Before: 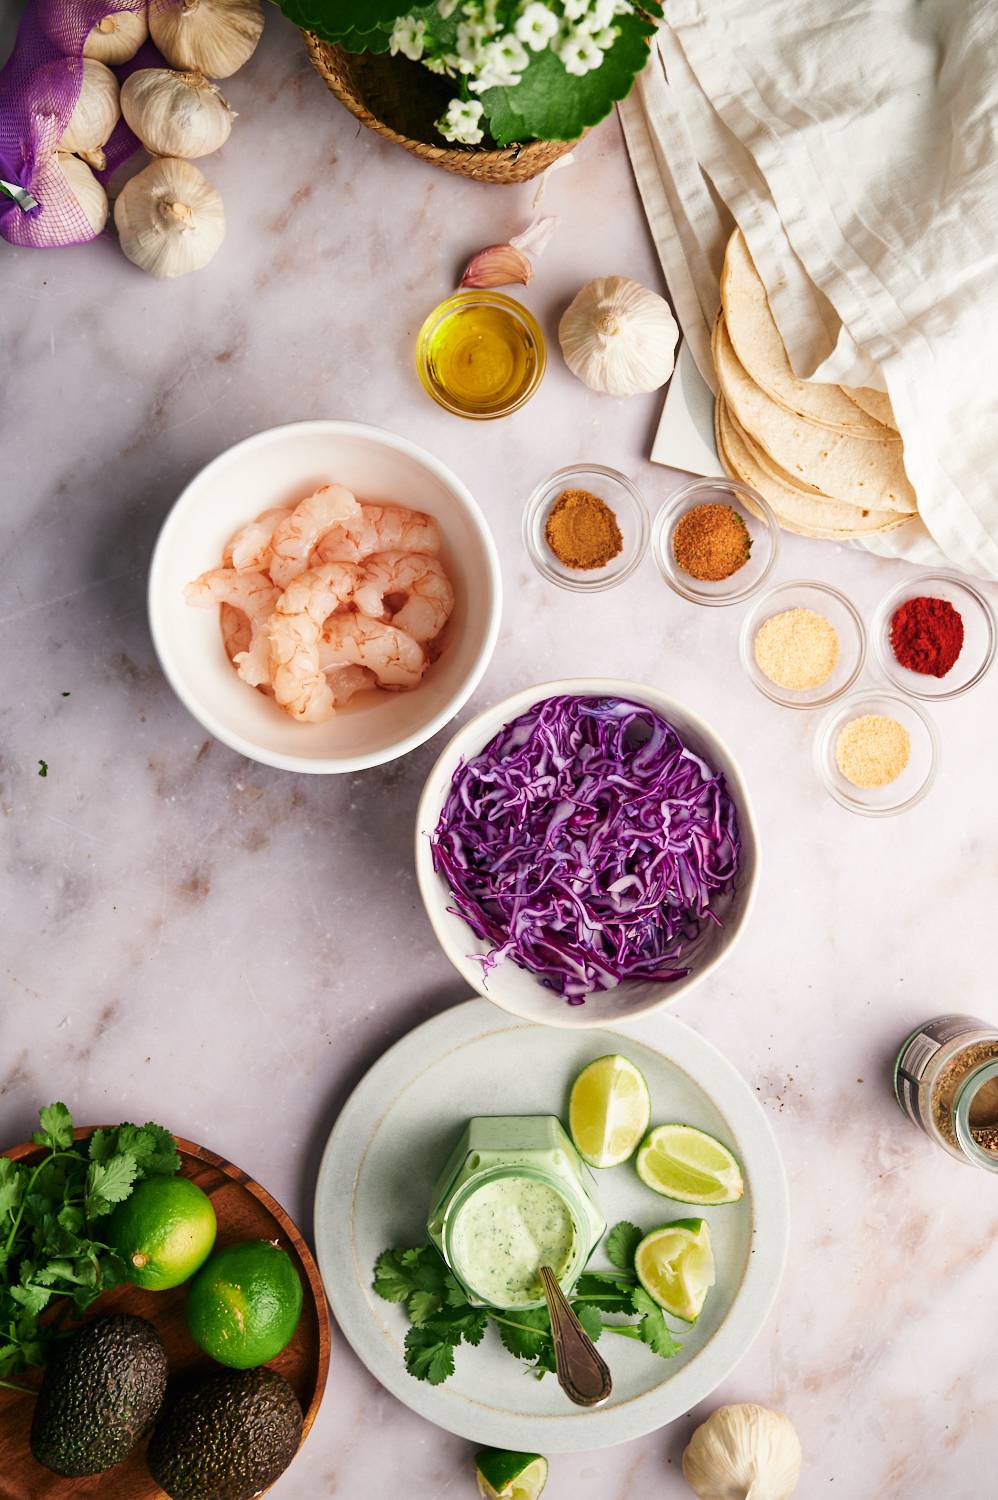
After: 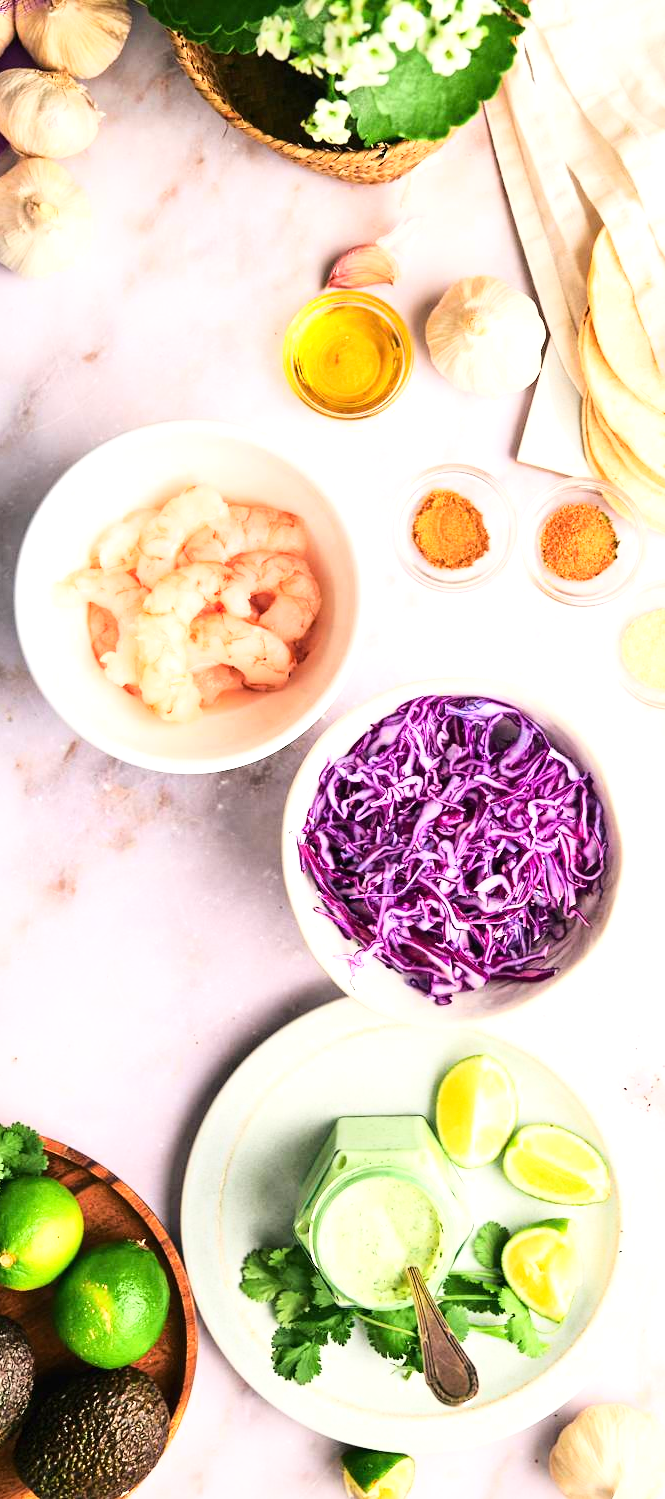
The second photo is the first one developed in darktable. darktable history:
crop and rotate: left 13.327%, right 20.001%
base curve: curves: ch0 [(0, 0) (0.028, 0.03) (0.121, 0.232) (0.46, 0.748) (0.859, 0.968) (1, 1)]
exposure: black level correction 0, exposure 0.703 EV, compensate exposure bias true, compensate highlight preservation false
